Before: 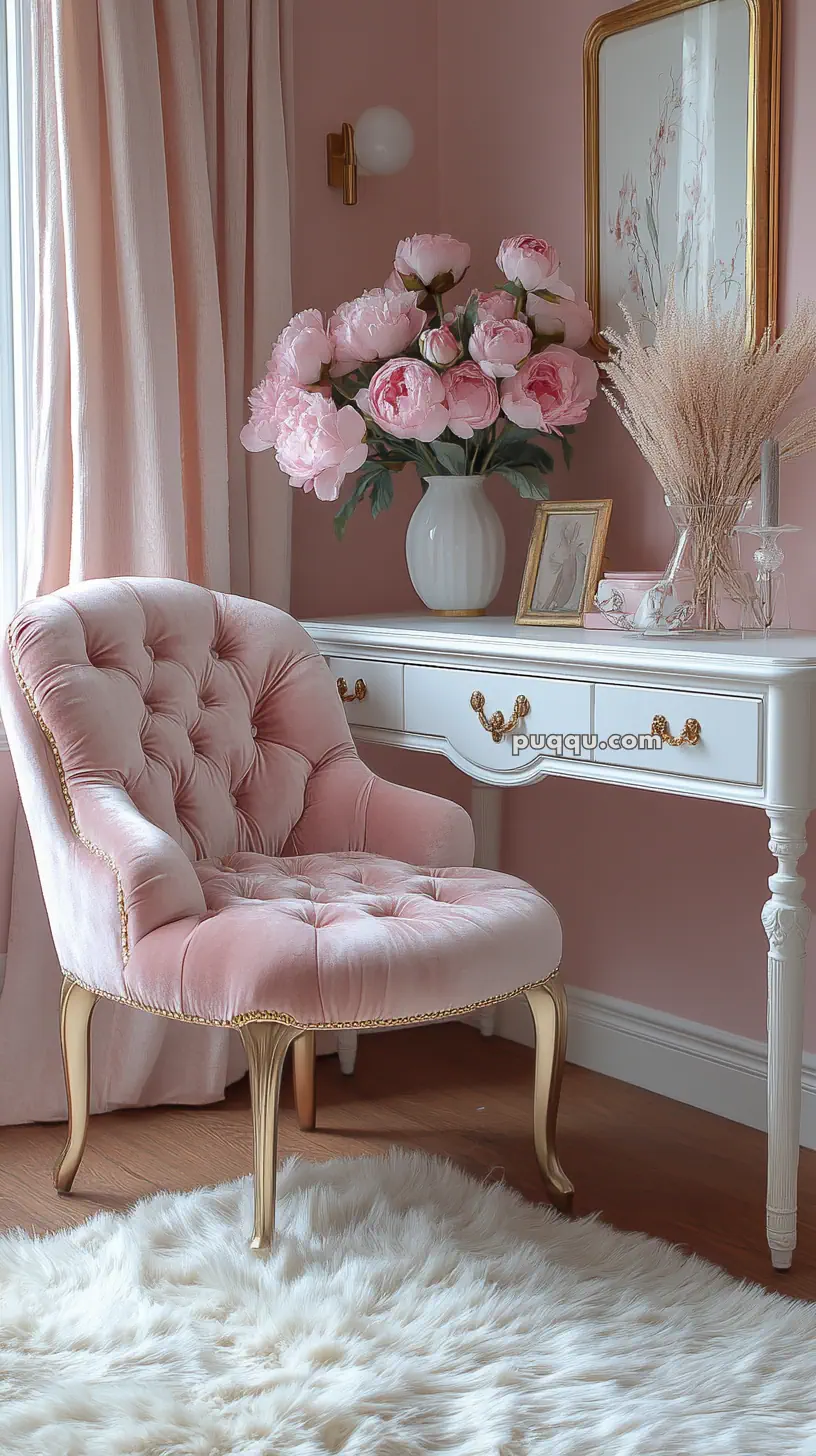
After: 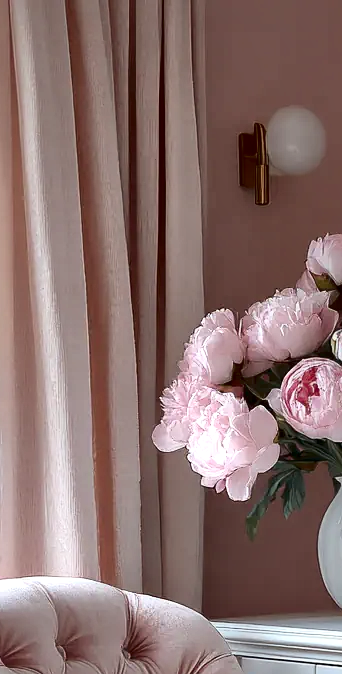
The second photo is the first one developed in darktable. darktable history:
crop and rotate: left 10.817%, top 0.062%, right 47.194%, bottom 53.626%
local contrast: mode bilateral grid, contrast 44, coarseness 69, detail 214%, midtone range 0.2
